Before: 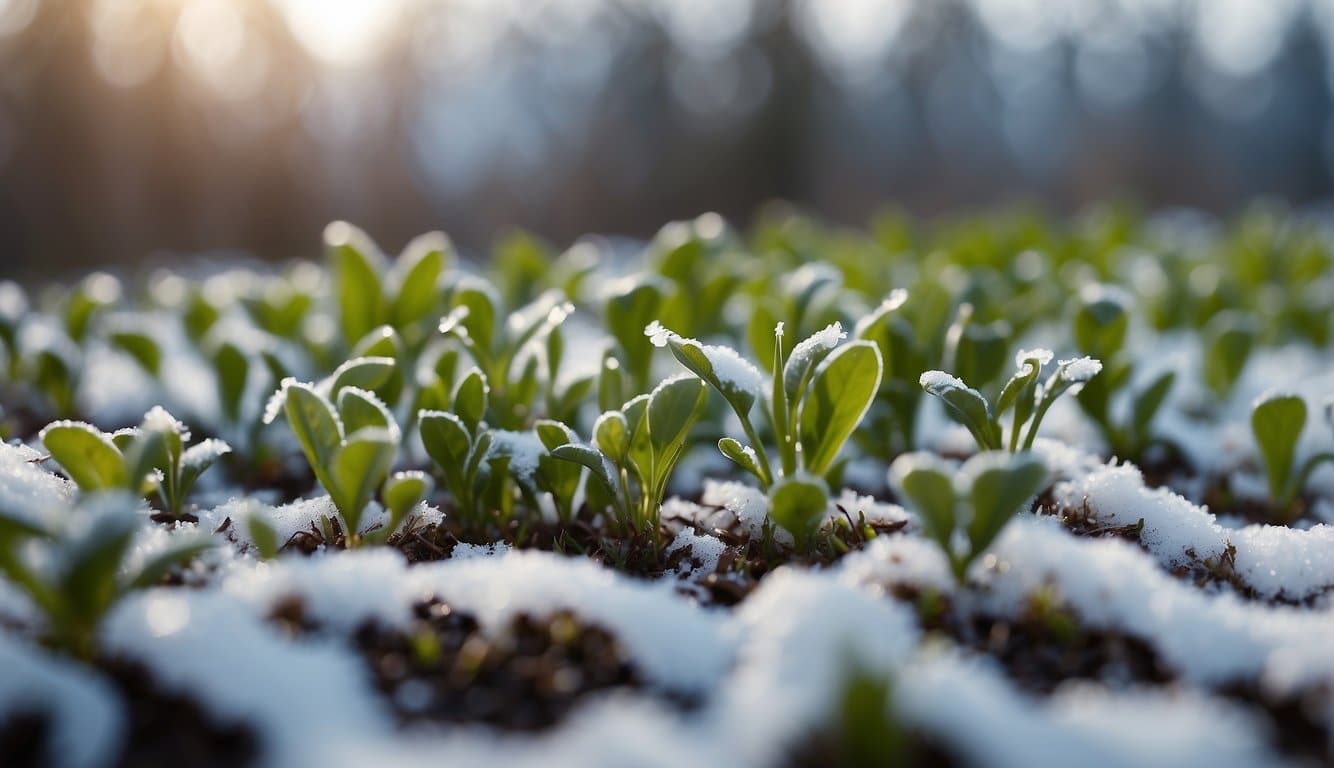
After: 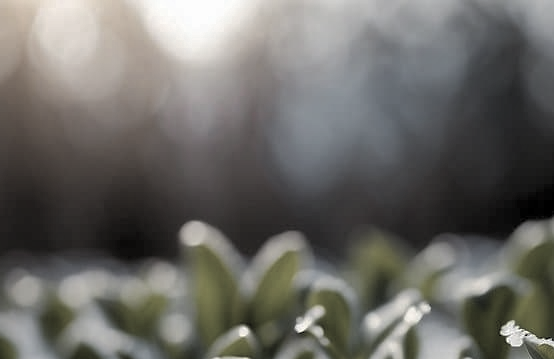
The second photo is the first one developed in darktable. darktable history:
levels: mode automatic, black 0.065%, levels [0.721, 0.937, 0.997]
color zones: curves: ch0 [(0, 0.6) (0.129, 0.585) (0.193, 0.596) (0.429, 0.5) (0.571, 0.5) (0.714, 0.5) (0.857, 0.5) (1, 0.6)]; ch1 [(0, 0.453) (0.112, 0.245) (0.213, 0.252) (0.429, 0.233) (0.571, 0.231) (0.683, 0.242) (0.857, 0.296) (1, 0.453)]
crop and rotate: left 10.839%, top 0.078%, right 47.569%, bottom 53.155%
shadows and highlights: on, module defaults
